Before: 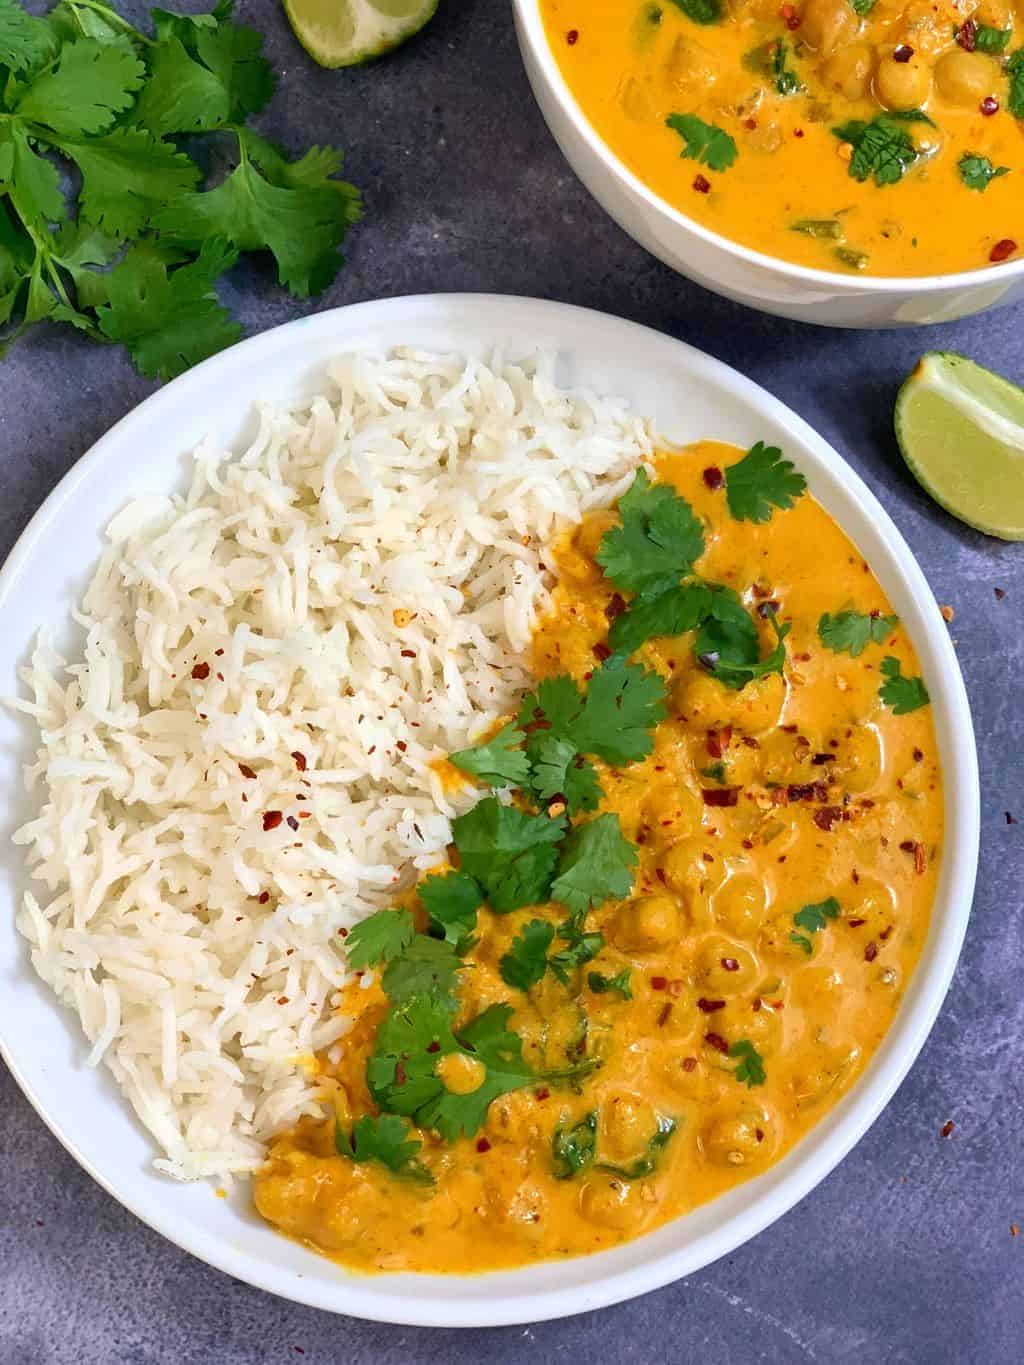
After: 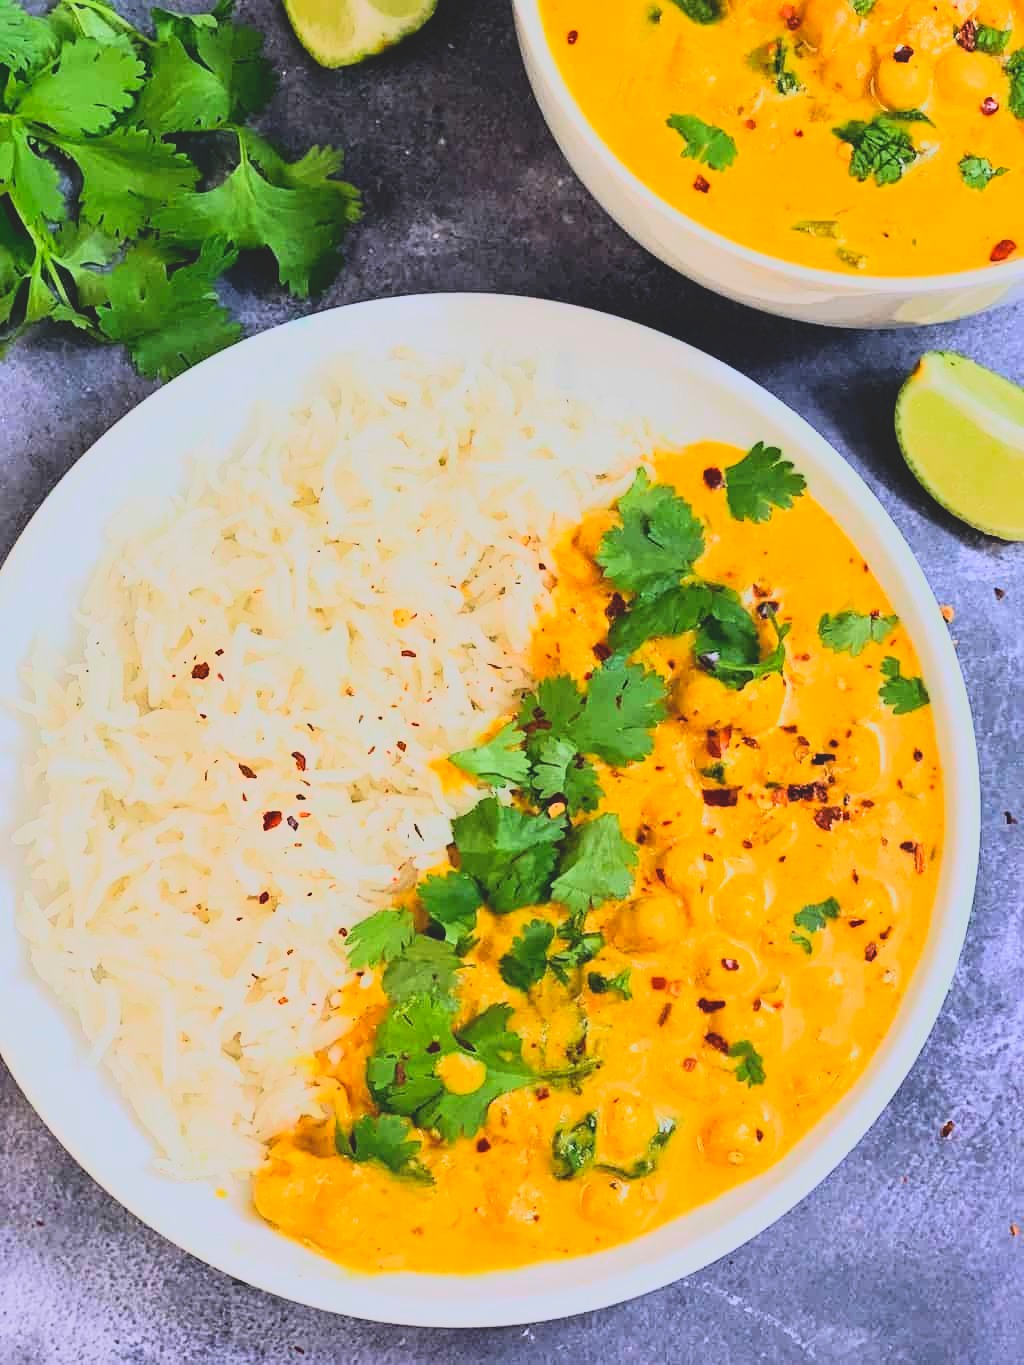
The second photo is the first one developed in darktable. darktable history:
contrast brightness saturation: contrast -0.28
sharpen: amount 0.2
rgb curve: curves: ch0 [(0, 0) (0.21, 0.15) (0.24, 0.21) (0.5, 0.75) (0.75, 0.96) (0.89, 0.99) (1, 1)]; ch1 [(0, 0.02) (0.21, 0.13) (0.25, 0.2) (0.5, 0.67) (0.75, 0.9) (0.89, 0.97) (1, 1)]; ch2 [(0, 0.02) (0.21, 0.13) (0.25, 0.2) (0.5, 0.67) (0.75, 0.9) (0.89, 0.97) (1, 1)], compensate middle gray true
